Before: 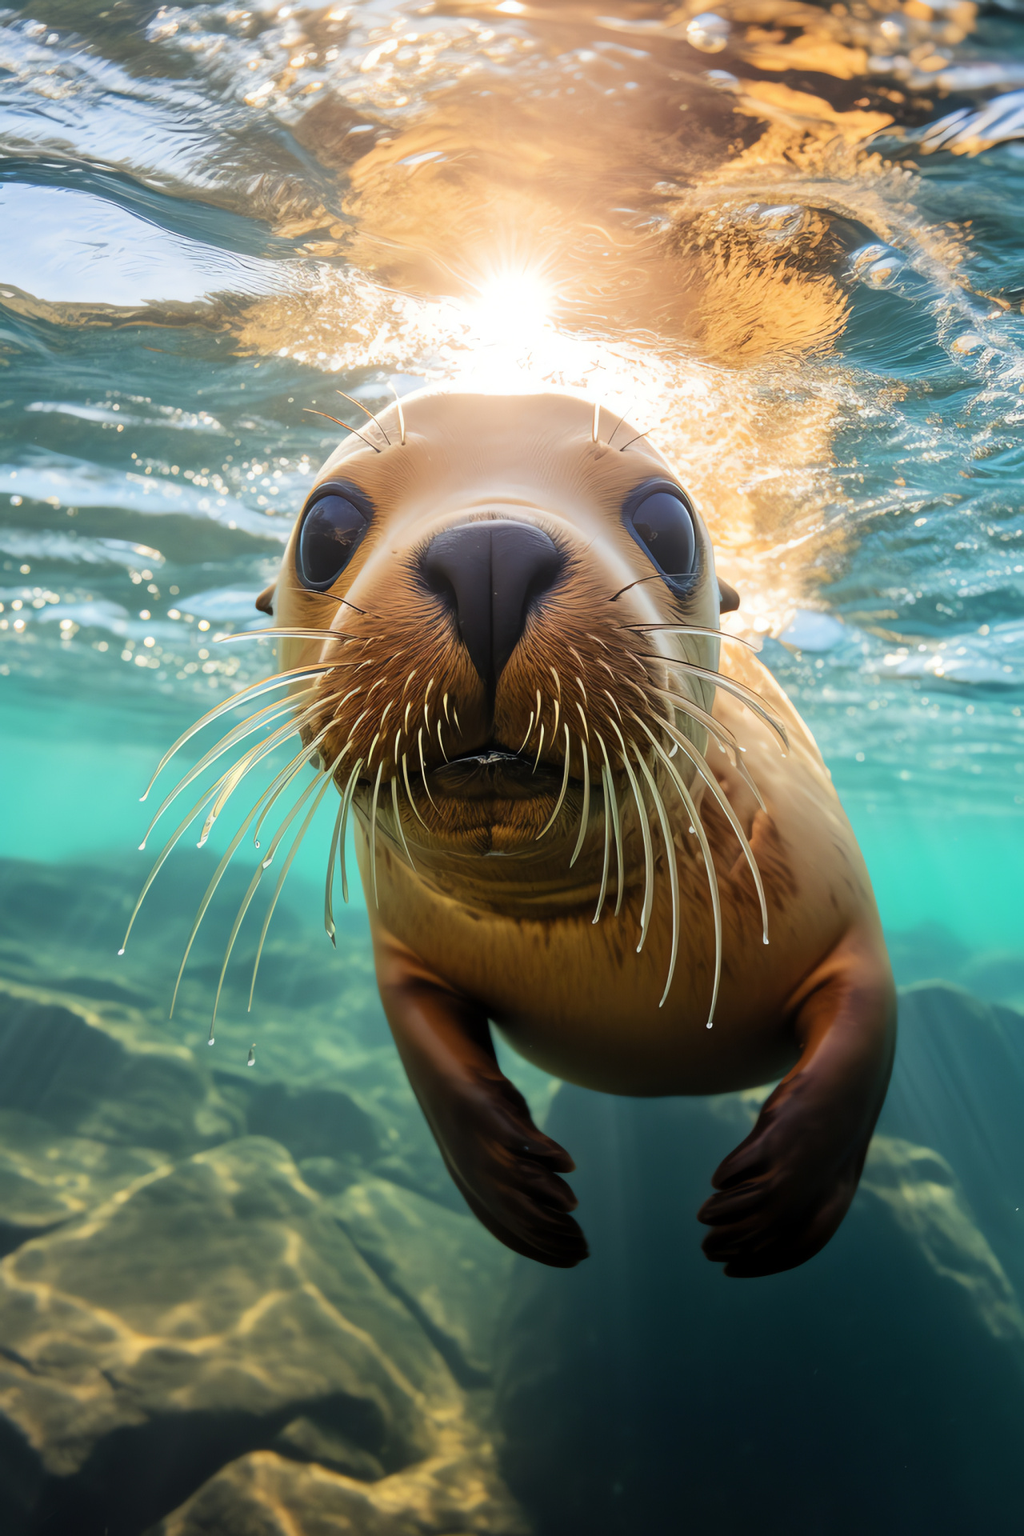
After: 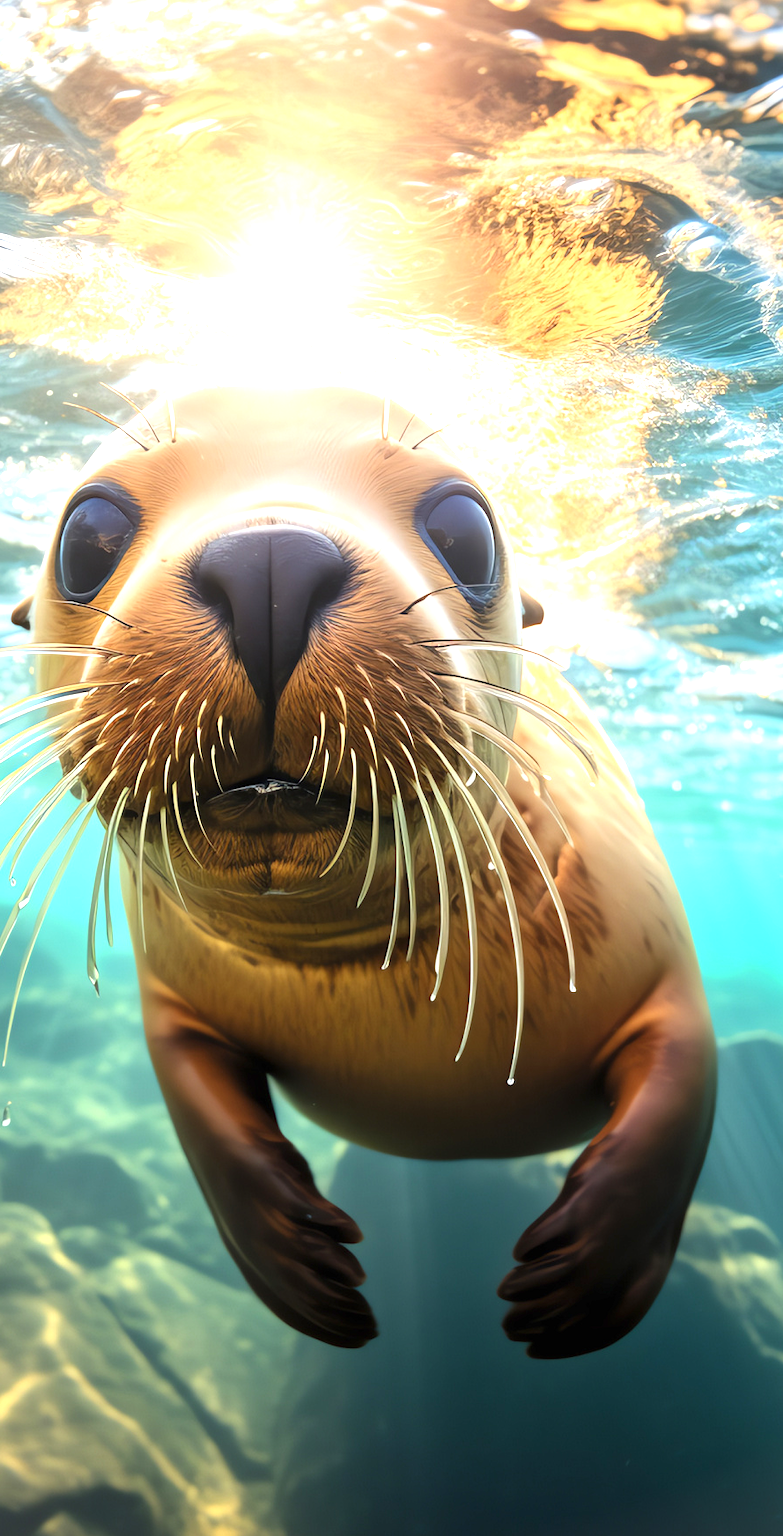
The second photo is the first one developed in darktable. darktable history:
crop and rotate: left 24.034%, top 2.838%, right 6.406%, bottom 6.299%
exposure: black level correction 0, exposure 1 EV, compensate exposure bias true, compensate highlight preservation false
vignetting: fall-off start 100%, brightness 0.05, saturation 0
